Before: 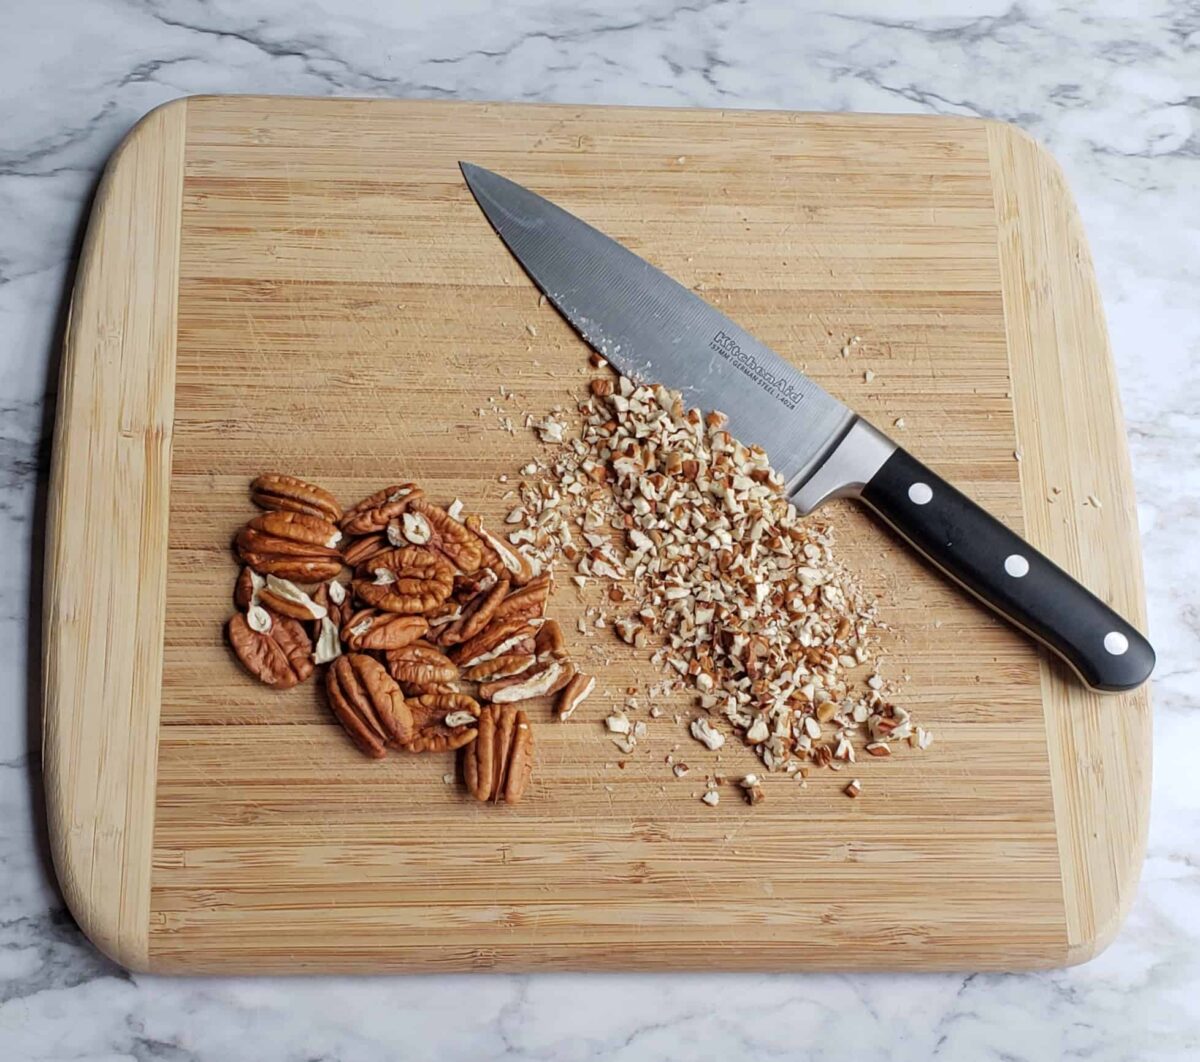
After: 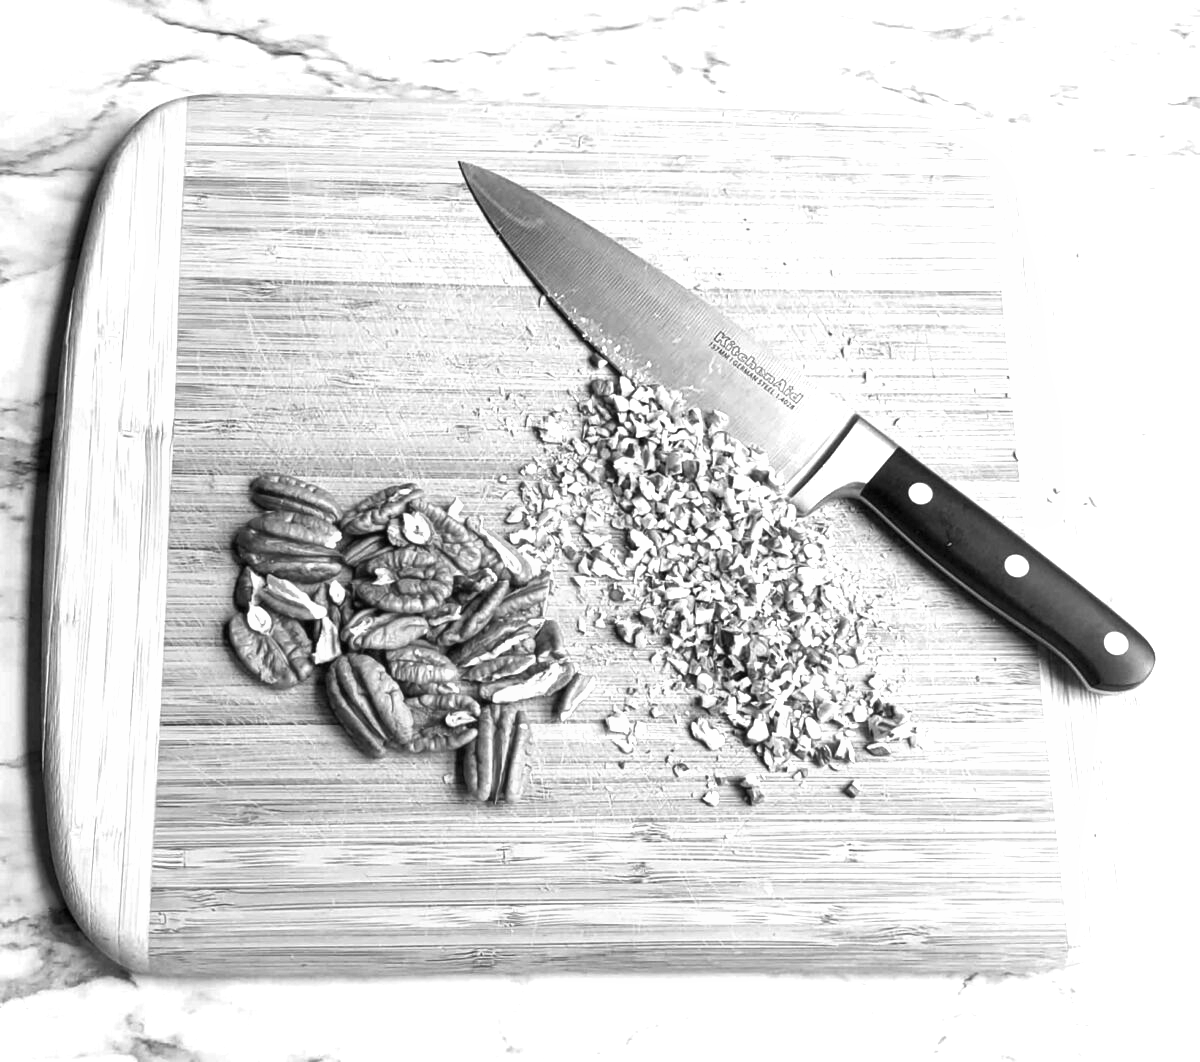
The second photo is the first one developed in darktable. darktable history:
monochrome: on, module defaults
exposure: black level correction 0, exposure 1.2 EV, compensate exposure bias true, compensate highlight preservation false
shadows and highlights: shadows 29.32, highlights -29.32, low approximation 0.01, soften with gaussian
